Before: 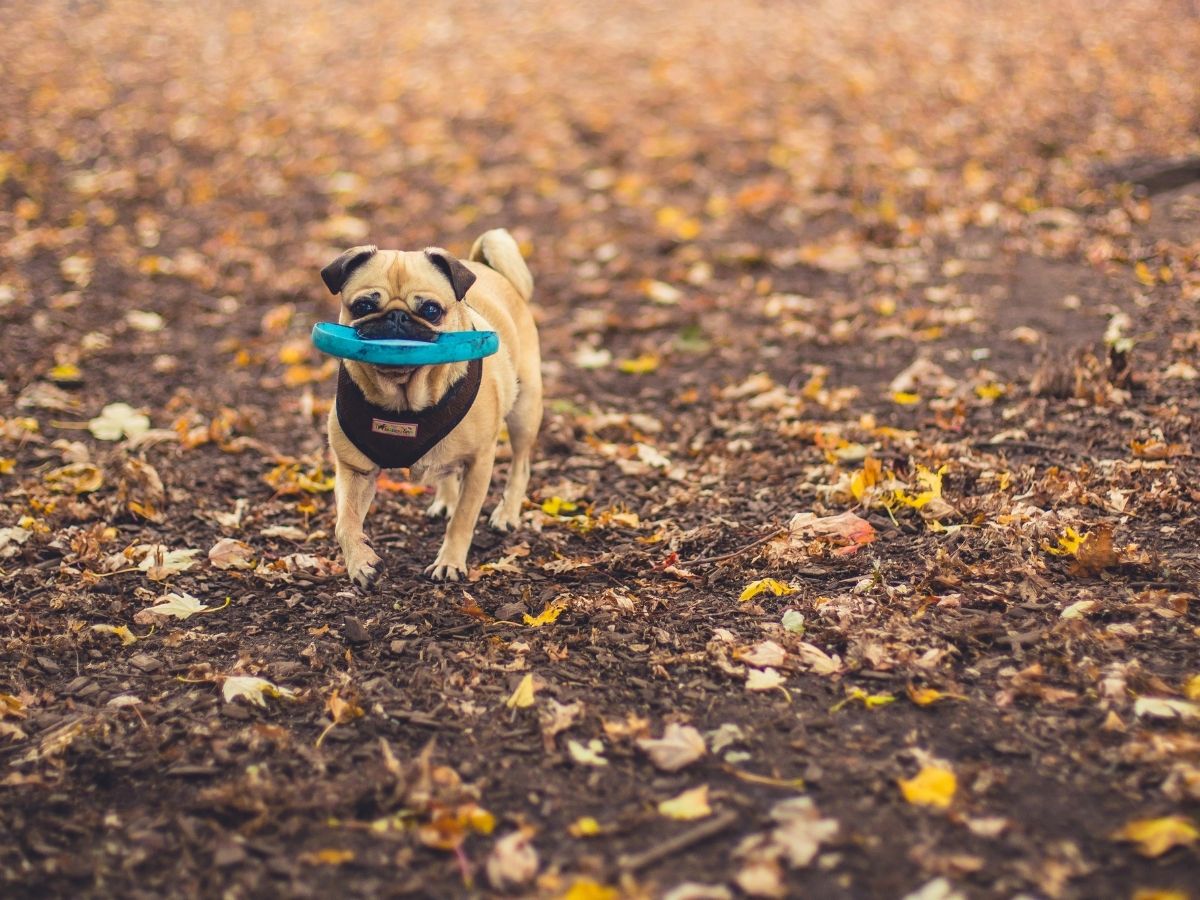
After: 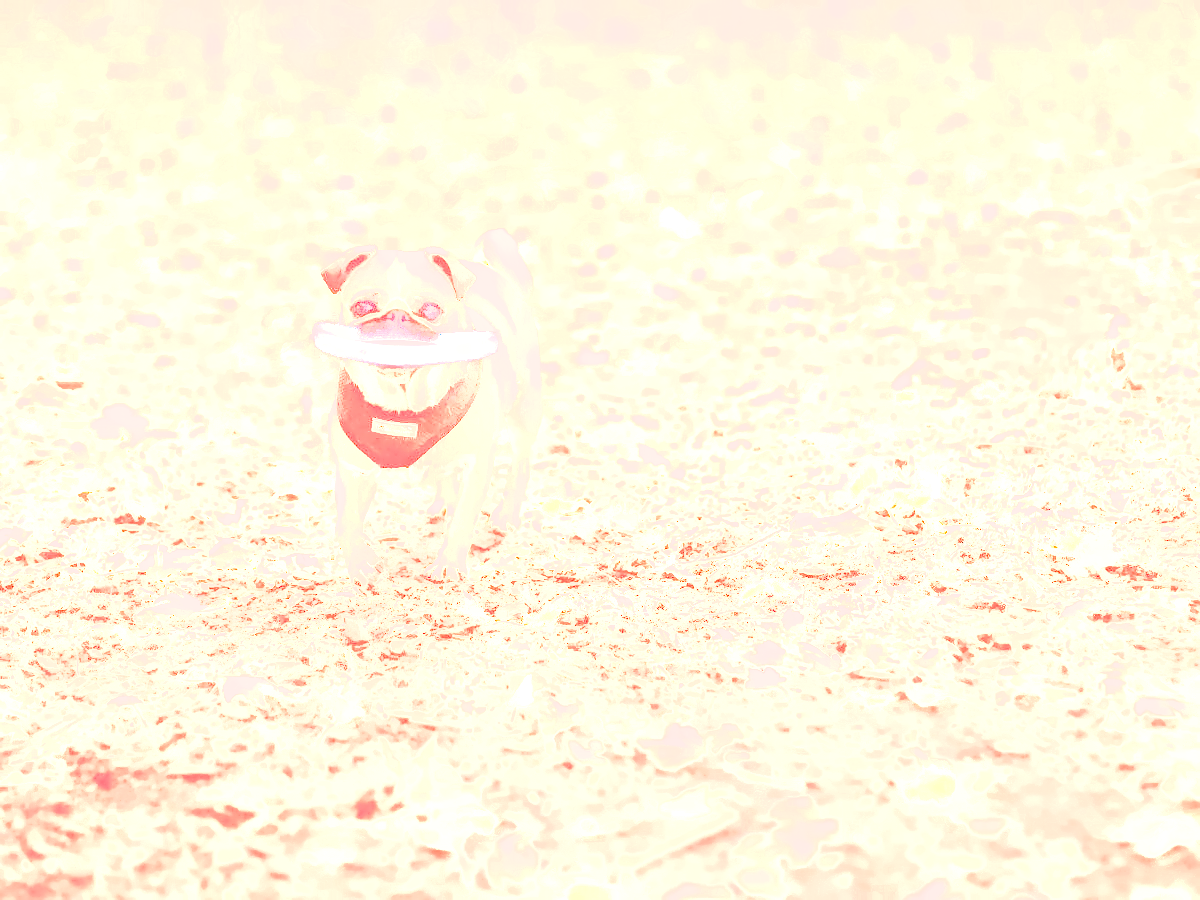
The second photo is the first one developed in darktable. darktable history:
white balance: red 2.229, blue 1.46
highlight reconstruction: method reconstruct color, iterations 1, diameter of reconstruction 64 px
raw chromatic aberrations: on, module defaults
hot pixels: on, module defaults
denoise (profiled): preserve shadows 1.11, scattering 0.121, a [-1, 0, 0], b [0, 0, 0], compensate highlight preservation false
exposure: black level correction 0.001, exposure 0.5 EV, compensate exposure bias true, compensate highlight preservation false
tone equalizer: on, module defaults
color calibration: x 0.37, y 0.382, temperature 4313.32 K
color balance: lift [1.005, 0.99, 1.007, 1.01], gamma [1, 0.979, 1.011, 1.021], gain [0.923, 1.098, 1.025, 0.902], input saturation 90.45%, contrast 7.73%, output saturation 105.91%
color balance rgb: linear chroma grading › global chroma 20%, perceptual saturation grading › global saturation 65%, perceptual saturation grading › highlights 50%, perceptual saturation grading › shadows 30%, perceptual brilliance grading › global brilliance 12%, perceptual brilliance grading › highlights 15%, global vibrance 20%
base curve: curves: ch0 [(0, 0) (0.028, 0.03) (0.121, 0.232) (0.46, 0.748) (0.859, 0.968) (1, 1)]
filmic rgb: black relative exposure -7.75 EV, white relative exposure 4.4 EV, threshold 3 EV, target black luminance 0%, hardness 3.76, latitude 50.51%, contrast 1.074, highlights saturation mix 10%, shadows ↔ highlights balance -0.22%, color science v4 (2020), enable highlight reconstruction true
tone curve: curves: ch0 [(0, 0.081) (0.483, 0.453) (0.881, 0.992)]
levels: levels [0.026, 0.507, 0.987]
shadows and highlights: shadows 37.27, highlights -28.18, soften with gaussian
local contrast: on, module defaults
local contrast #1: highlights 19%, detail 186%
color correction: highlights a* 17.88, highlights b* 18.79
color zones: curves: ch0 [(0.018, 0.548) (0.197, 0.654) (0.425, 0.447) (0.605, 0.658) (0.732, 0.579)]; ch1 [(0.105, 0.531) (0.224, 0.531) (0.386, 0.39) (0.618, 0.456) (0.732, 0.456) (0.956, 0.421)]; ch2 [(0.039, 0.583) (0.215, 0.465) (0.399, 0.544) (0.465, 0.548) (0.614, 0.447) (0.724, 0.43) (0.882, 0.623) (0.956, 0.632)]
